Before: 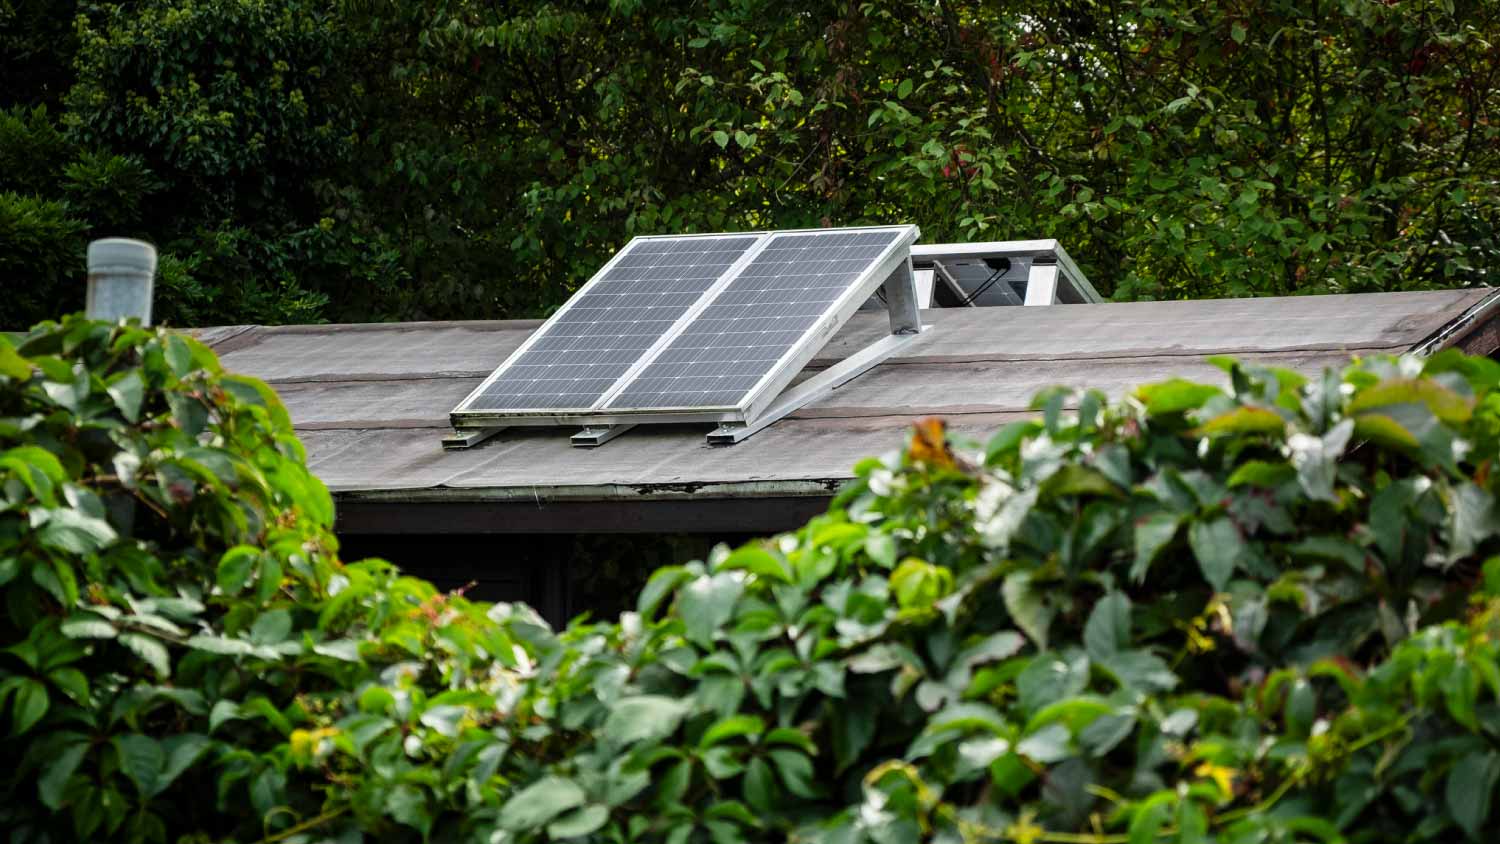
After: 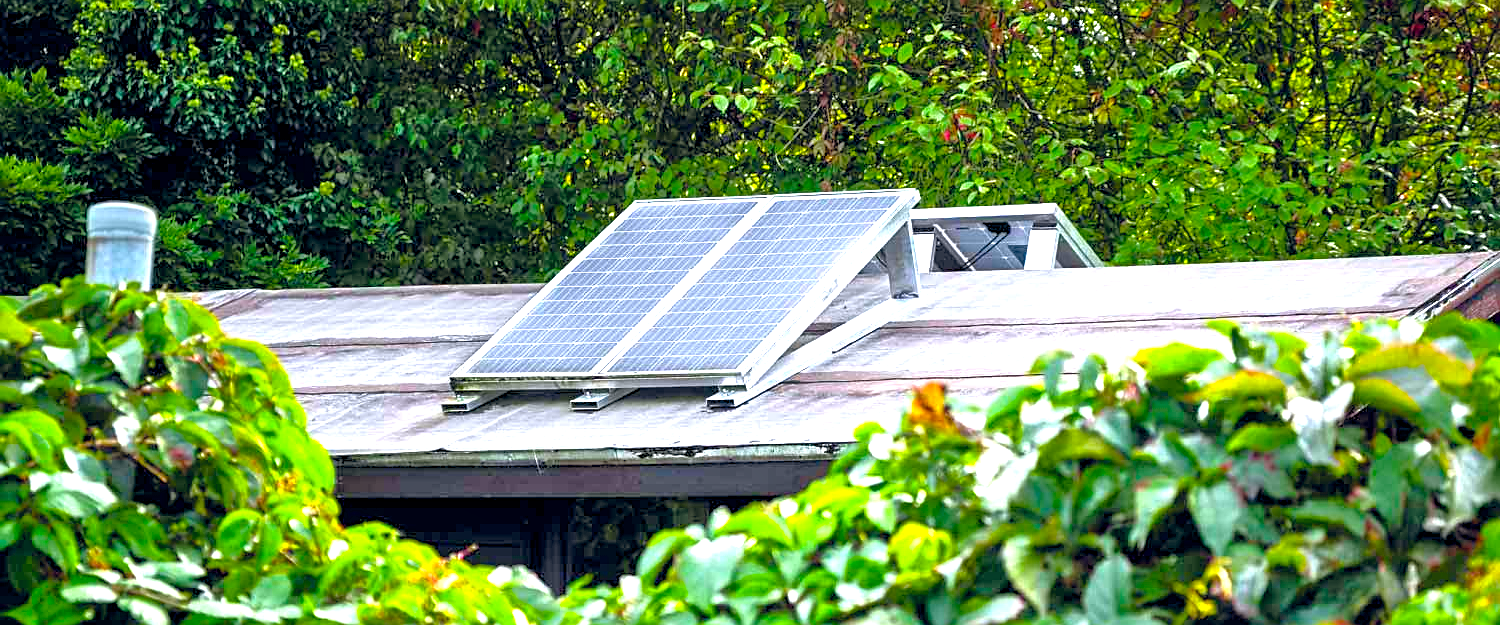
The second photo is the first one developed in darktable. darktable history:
exposure: black level correction 0, exposure 1.336 EV, compensate exposure bias true, compensate highlight preservation false
color calibration: gray › normalize channels true, illuminant as shot in camera, x 0.358, y 0.373, temperature 4628.91 K, gamut compression 0.014
crop: top 4.296%, bottom 21.578%
sharpen: on, module defaults
color balance rgb: shadows lift › hue 86.86°, global offset › chroma 0.137%, global offset › hue 254.16°, linear chroma grading › global chroma 14.945%, perceptual saturation grading › global saturation 30.308%
local contrast: mode bilateral grid, contrast 20, coarseness 49, detail 119%, midtone range 0.2
tone equalizer: -7 EV 0.154 EV, -6 EV 0.632 EV, -5 EV 1.17 EV, -4 EV 1.33 EV, -3 EV 1.15 EV, -2 EV 0.6 EV, -1 EV 0.159 EV
